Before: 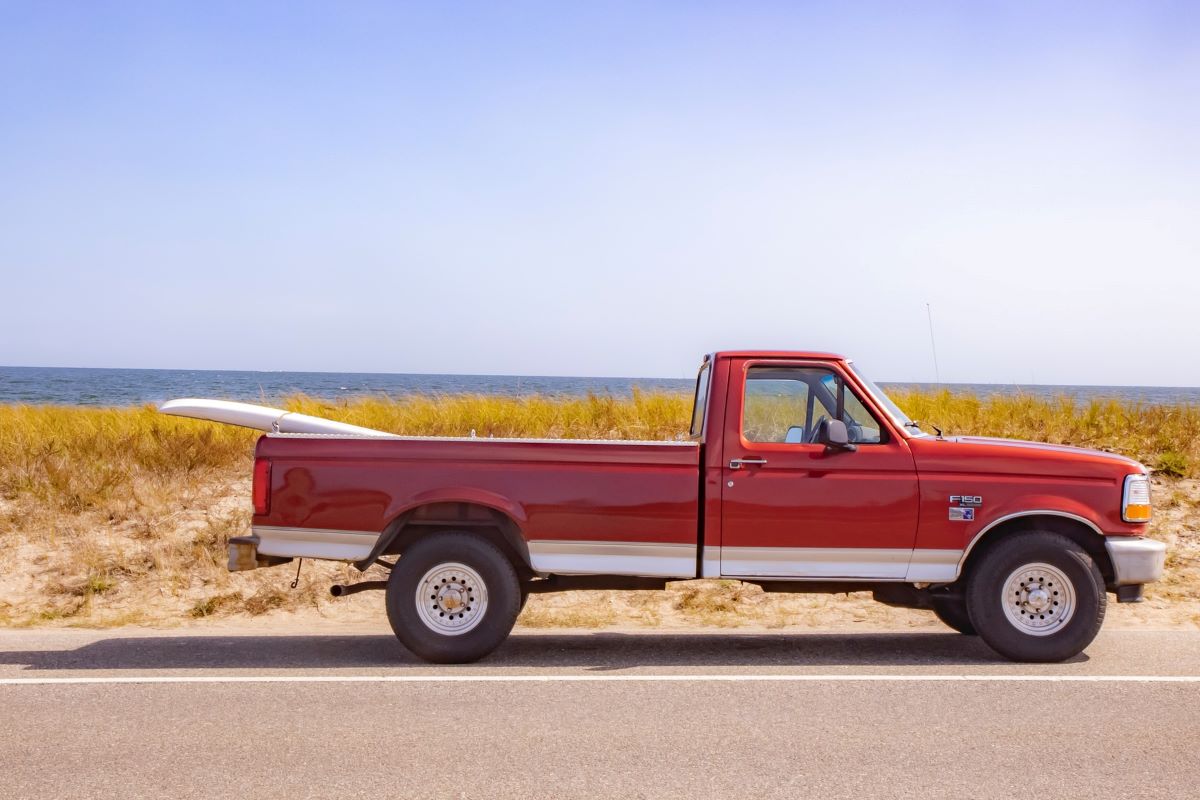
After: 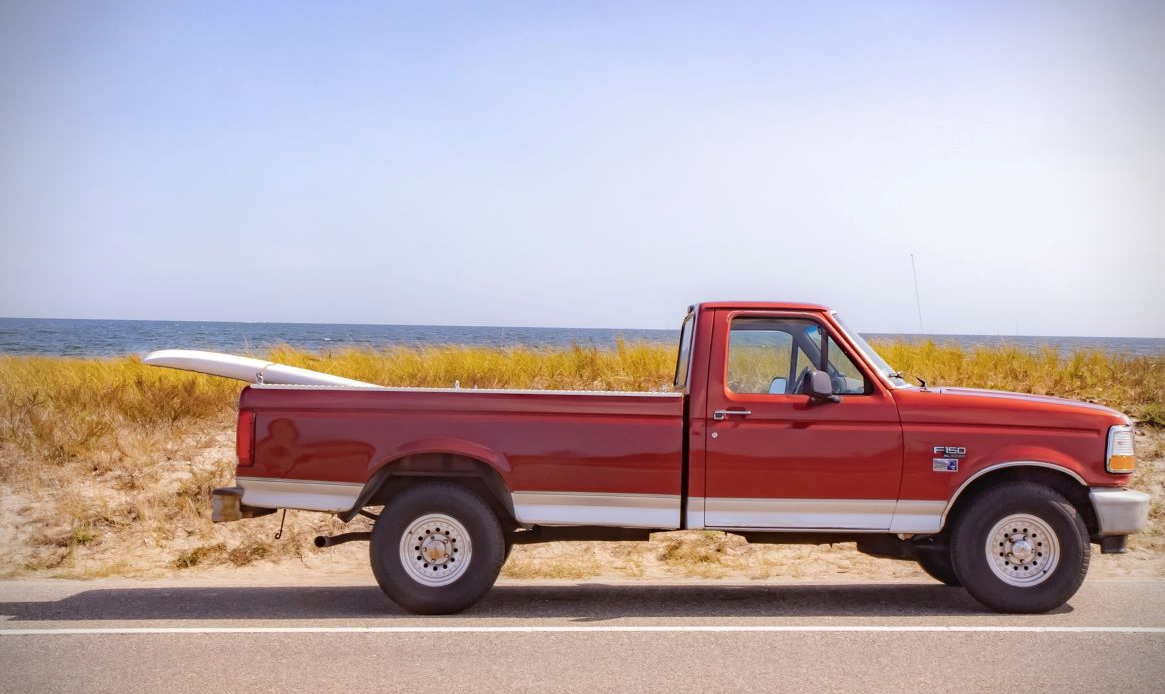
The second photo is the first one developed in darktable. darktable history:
crop: left 1.38%, top 6.154%, right 1.47%, bottom 6.988%
tone equalizer: edges refinement/feathering 500, mask exposure compensation -1.57 EV, preserve details no
contrast brightness saturation: saturation -0.058
vignetting: dithering 8-bit output
